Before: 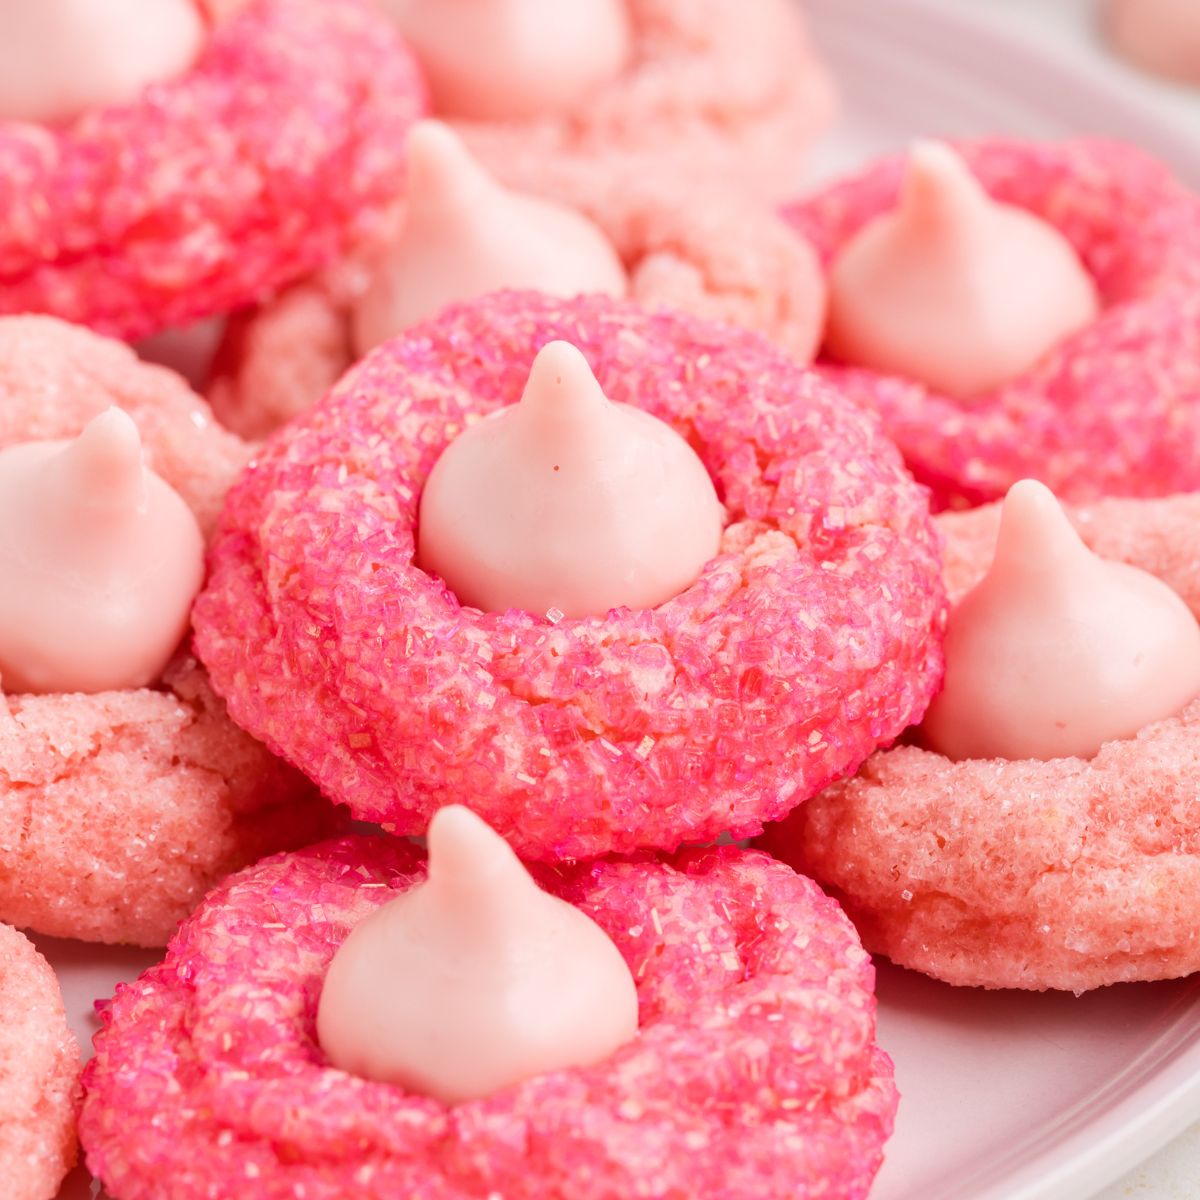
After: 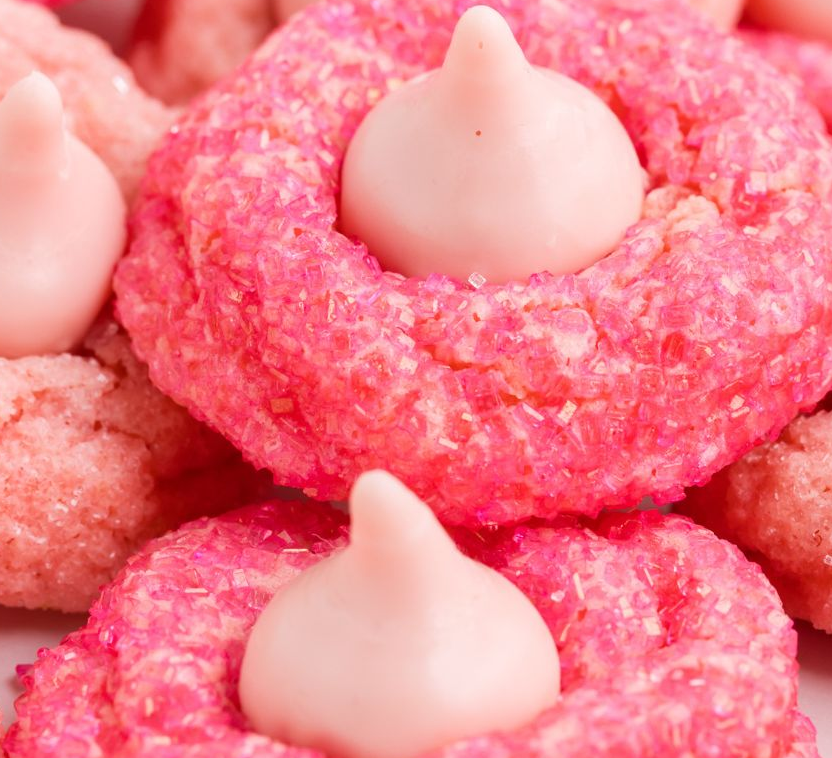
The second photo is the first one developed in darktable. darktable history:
crop: left 6.514%, top 27.982%, right 24.083%, bottom 8.85%
